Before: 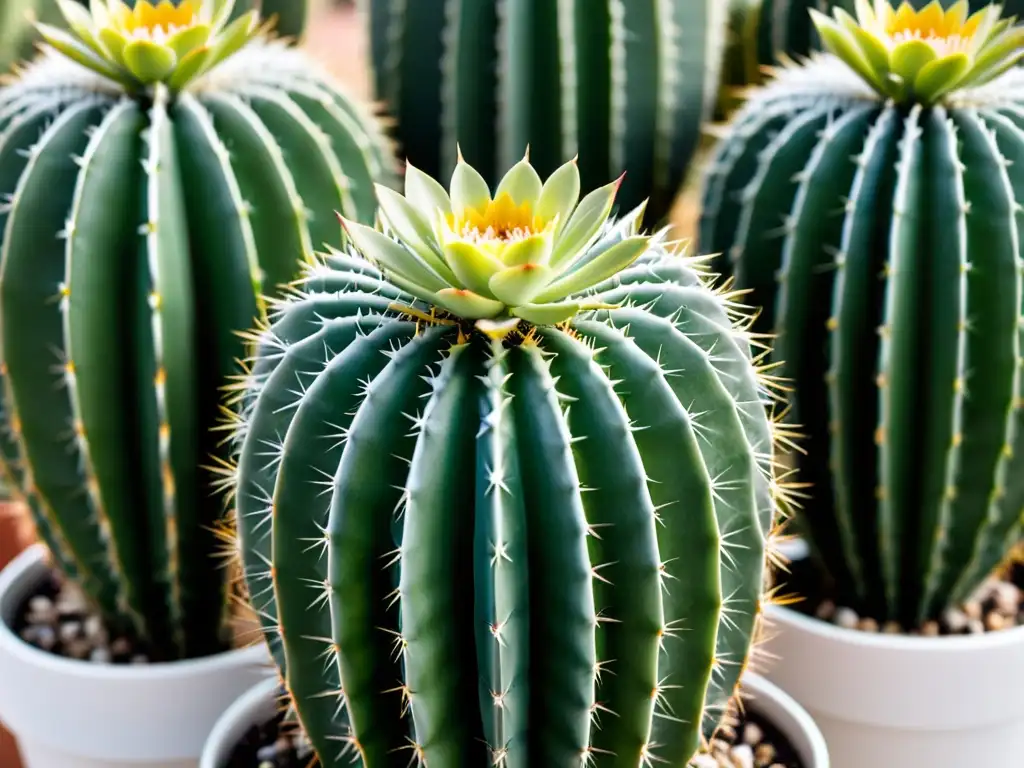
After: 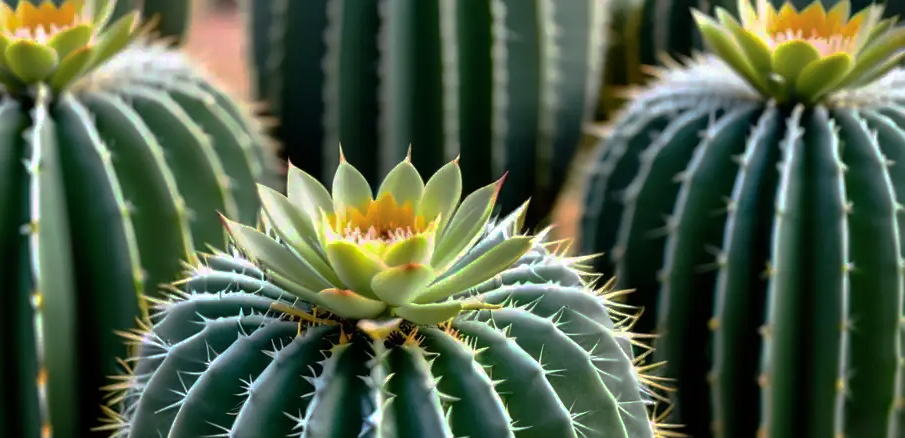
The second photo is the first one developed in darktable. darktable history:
crop and rotate: left 11.572%, bottom 42.917%
exposure: compensate exposure bias true, compensate highlight preservation false
base curve: curves: ch0 [(0, 0) (0.841, 0.609) (1, 1)], preserve colors none
